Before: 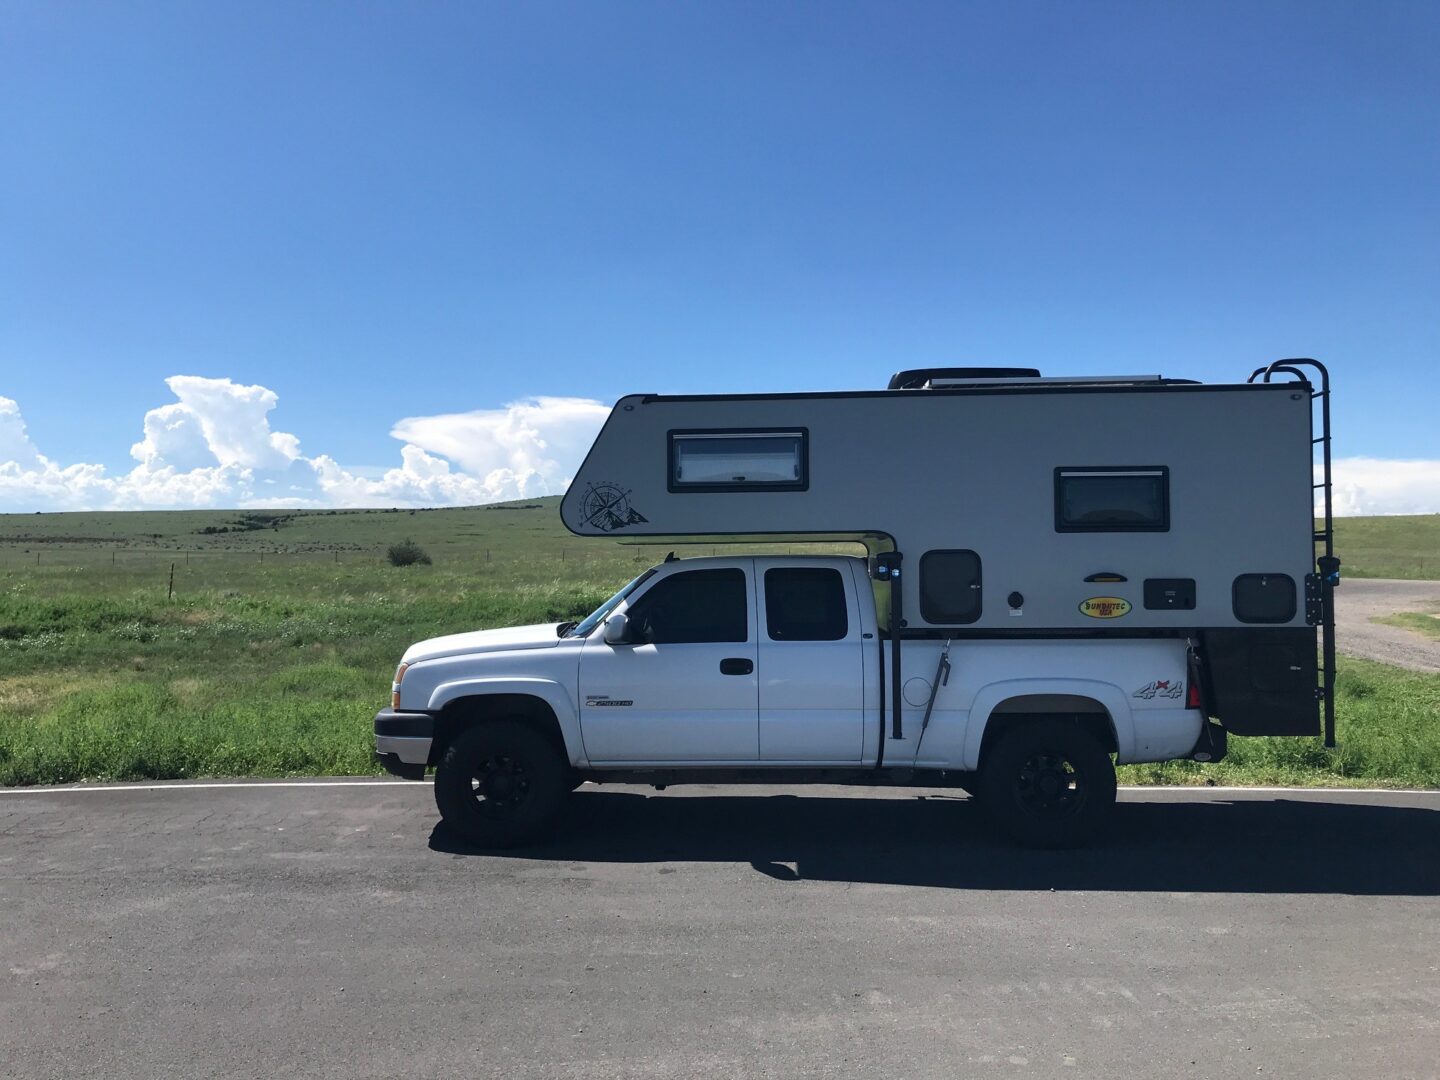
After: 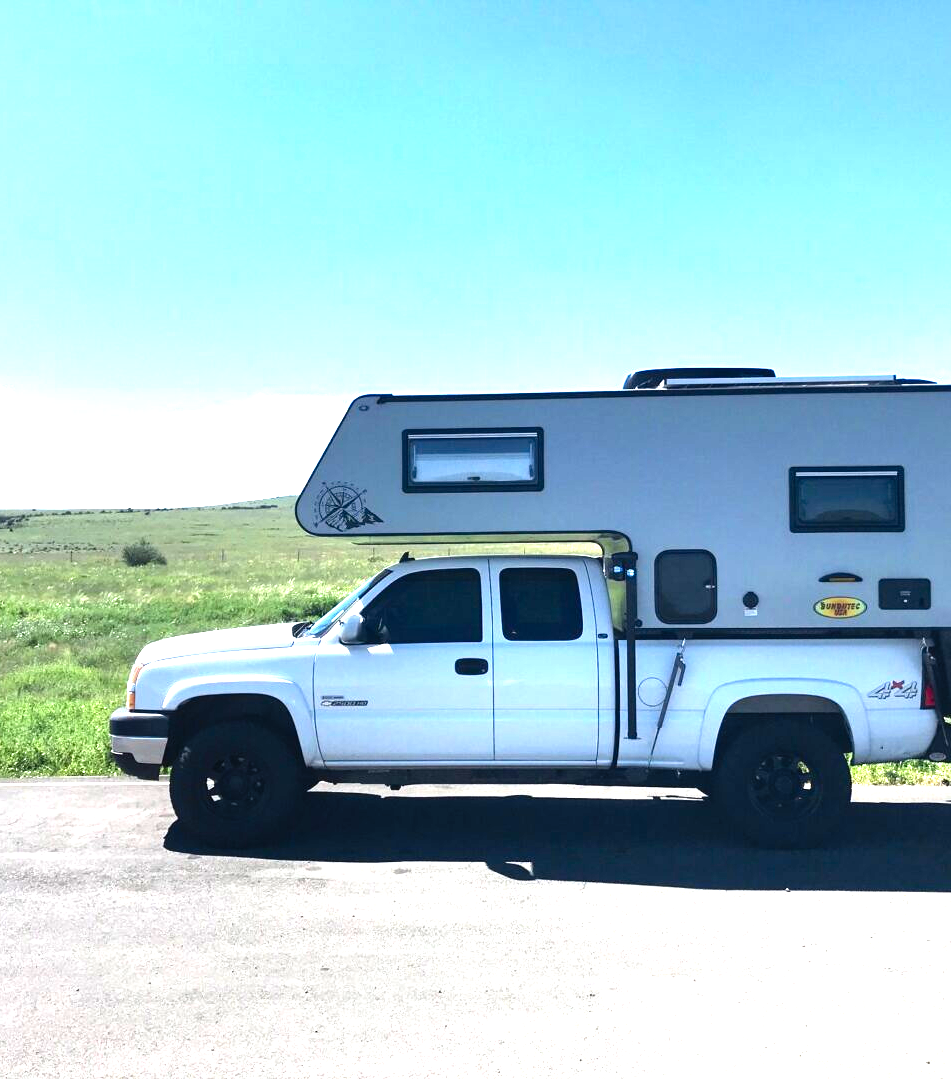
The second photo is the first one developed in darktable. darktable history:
levels: levels [0, 0.281, 0.562]
exposure: compensate highlight preservation false
crop and rotate: left 18.442%, right 15.508%
